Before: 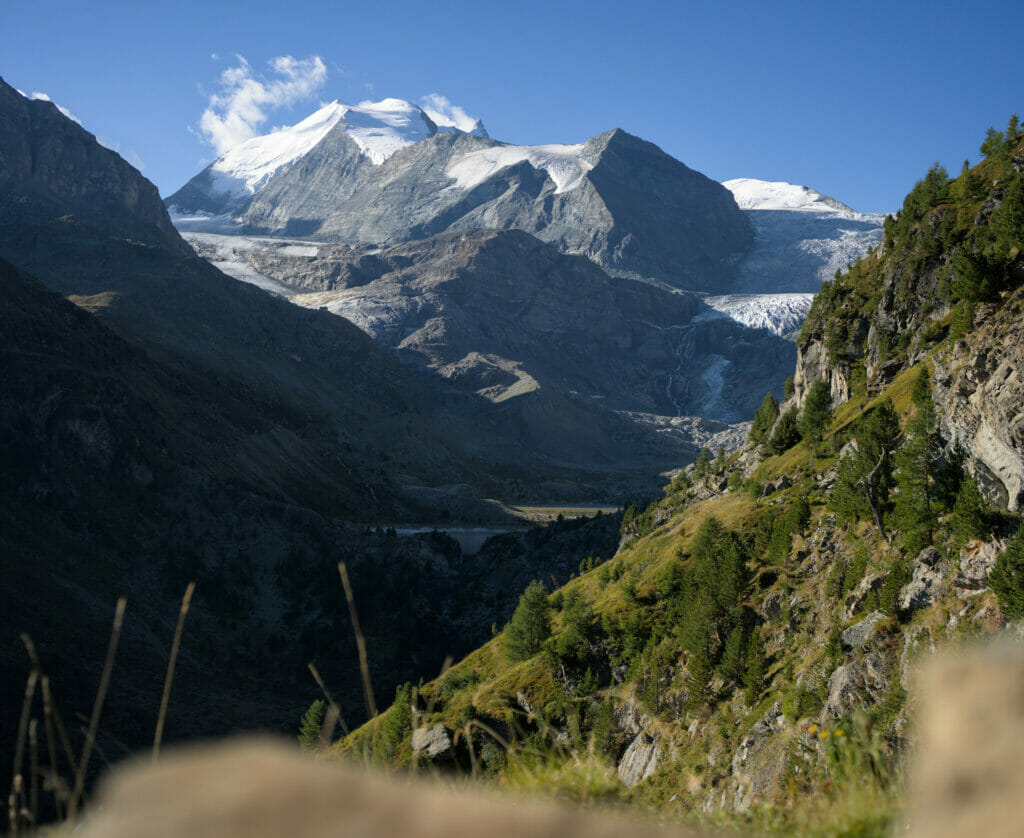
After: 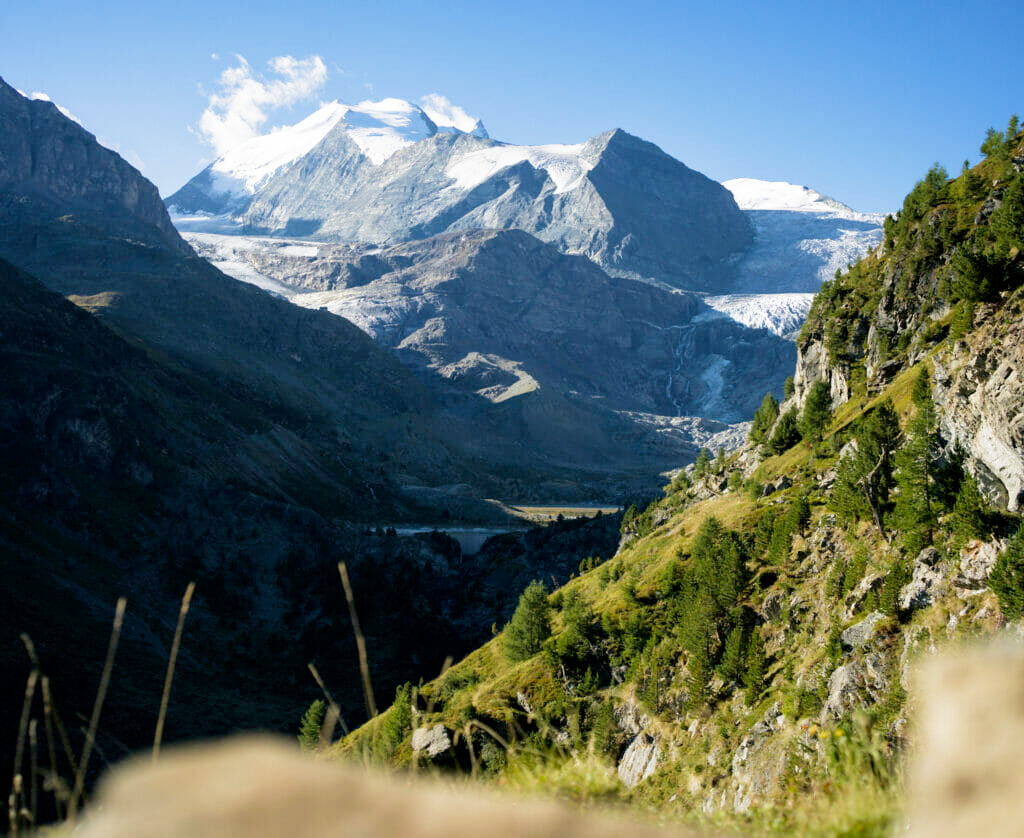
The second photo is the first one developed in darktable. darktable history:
velvia: on, module defaults
filmic rgb: middle gray luminance 9.23%, black relative exposure -10.55 EV, white relative exposure 3.45 EV, threshold 6 EV, target black luminance 0%, hardness 5.98, latitude 59.69%, contrast 1.087, highlights saturation mix 5%, shadows ↔ highlights balance 29.23%, add noise in highlights 0, preserve chrominance no, color science v3 (2019), use custom middle-gray values true, iterations of high-quality reconstruction 0, contrast in highlights soft, enable highlight reconstruction true
